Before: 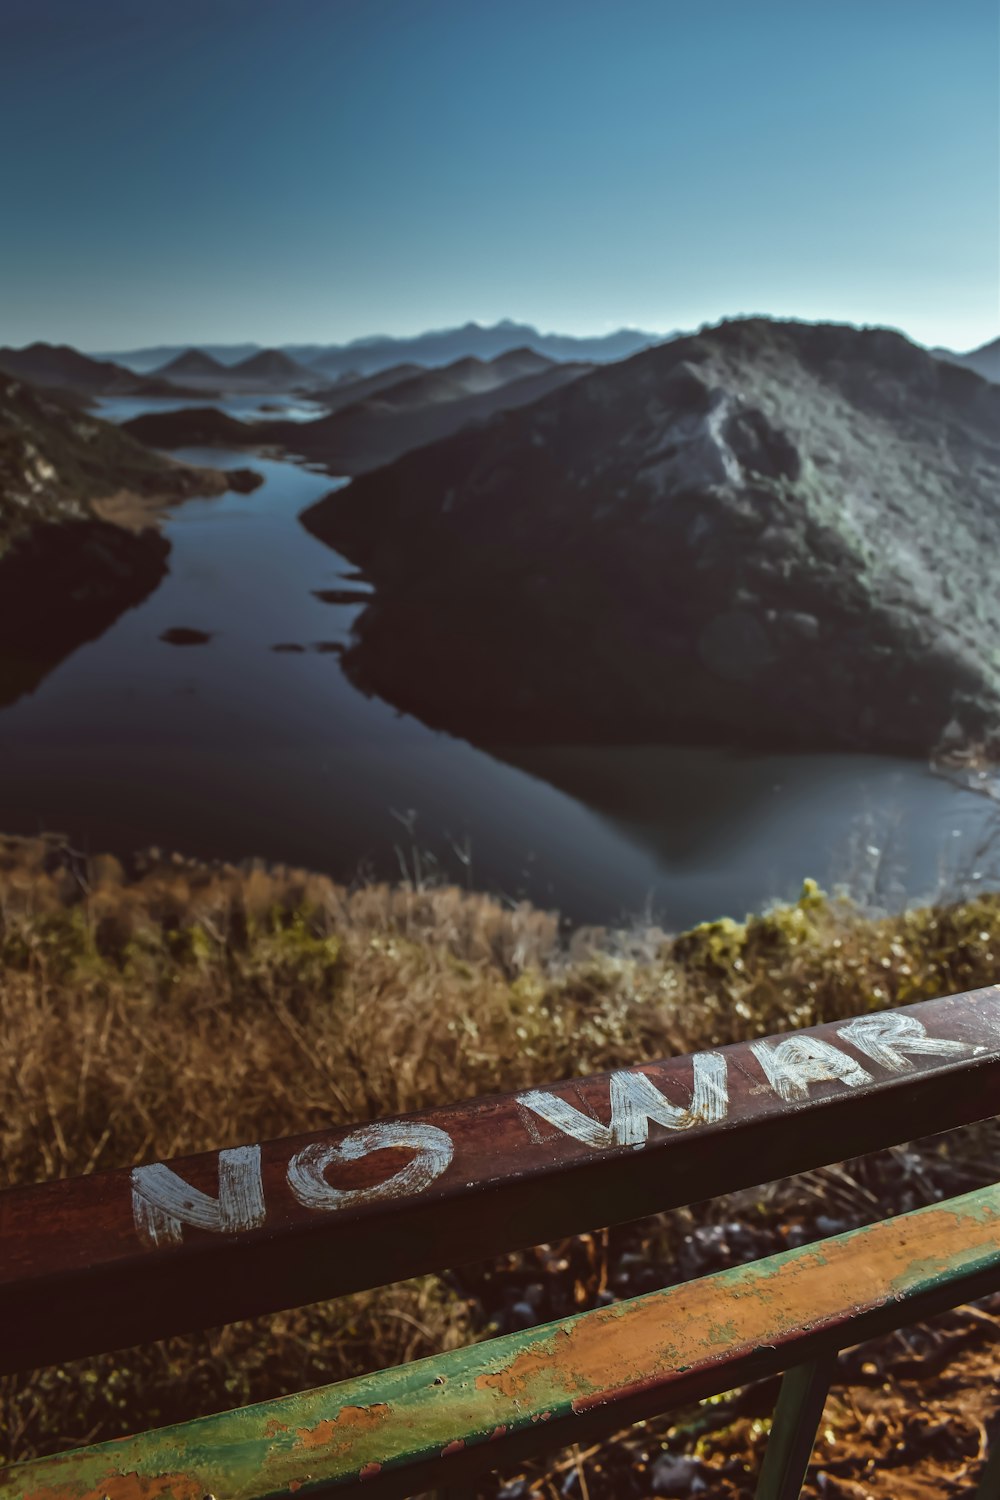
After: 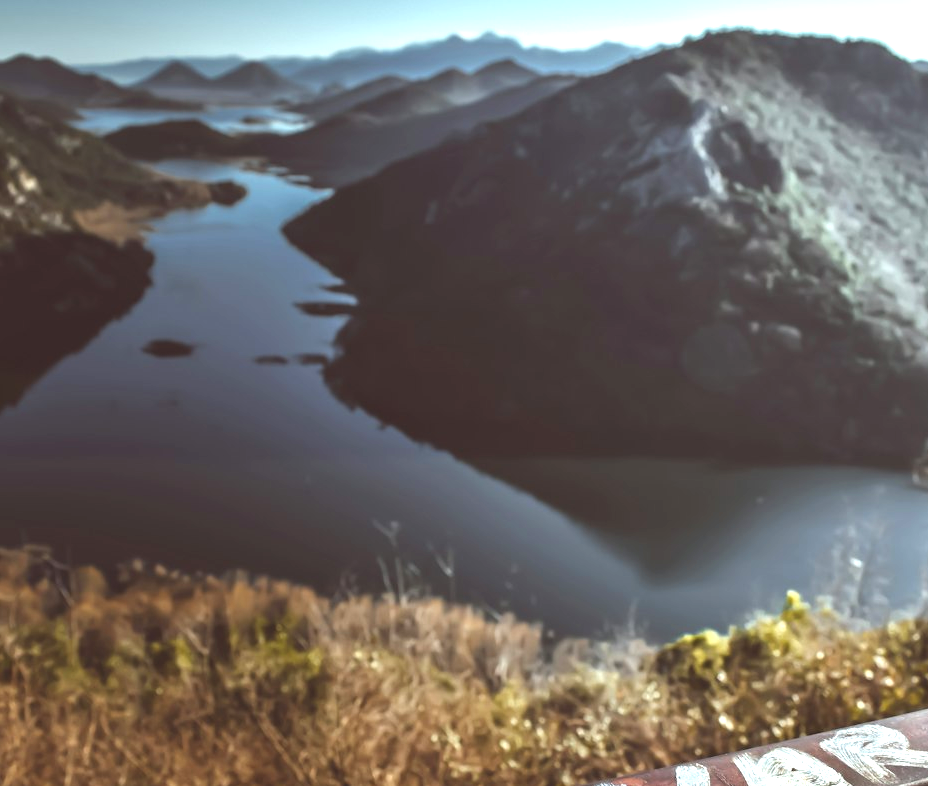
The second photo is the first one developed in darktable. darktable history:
crop: left 1.744%, top 19.225%, right 5.069%, bottom 28.357%
exposure: black level correction -0.005, exposure 1.002 EV, compensate highlight preservation false
